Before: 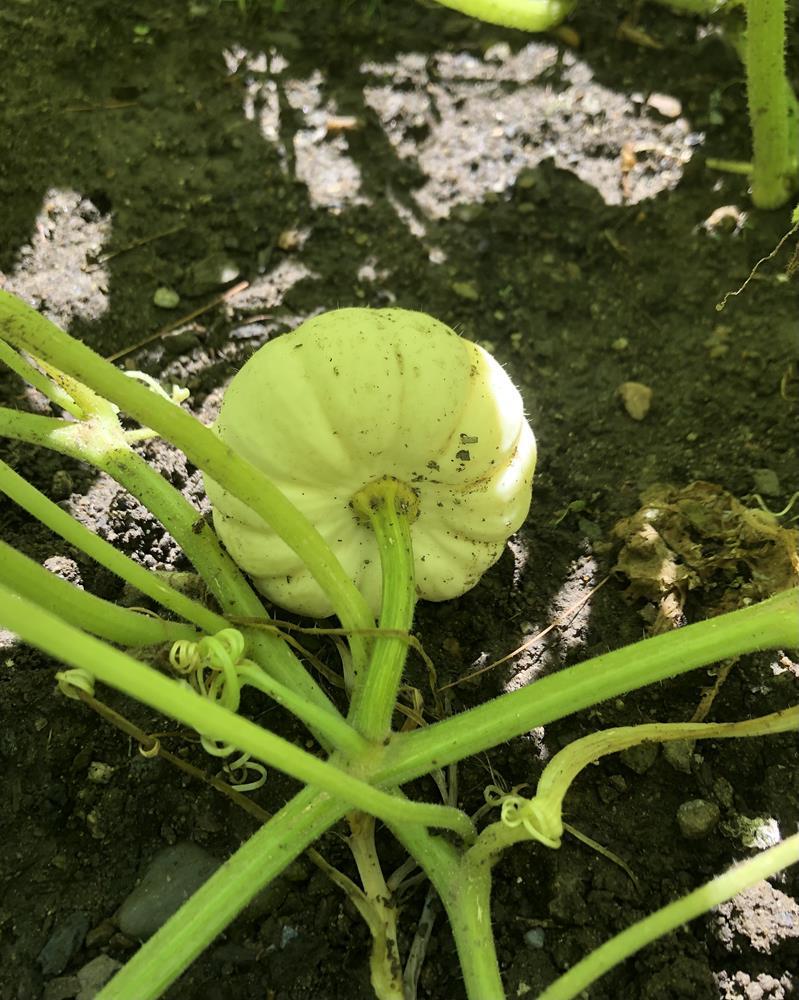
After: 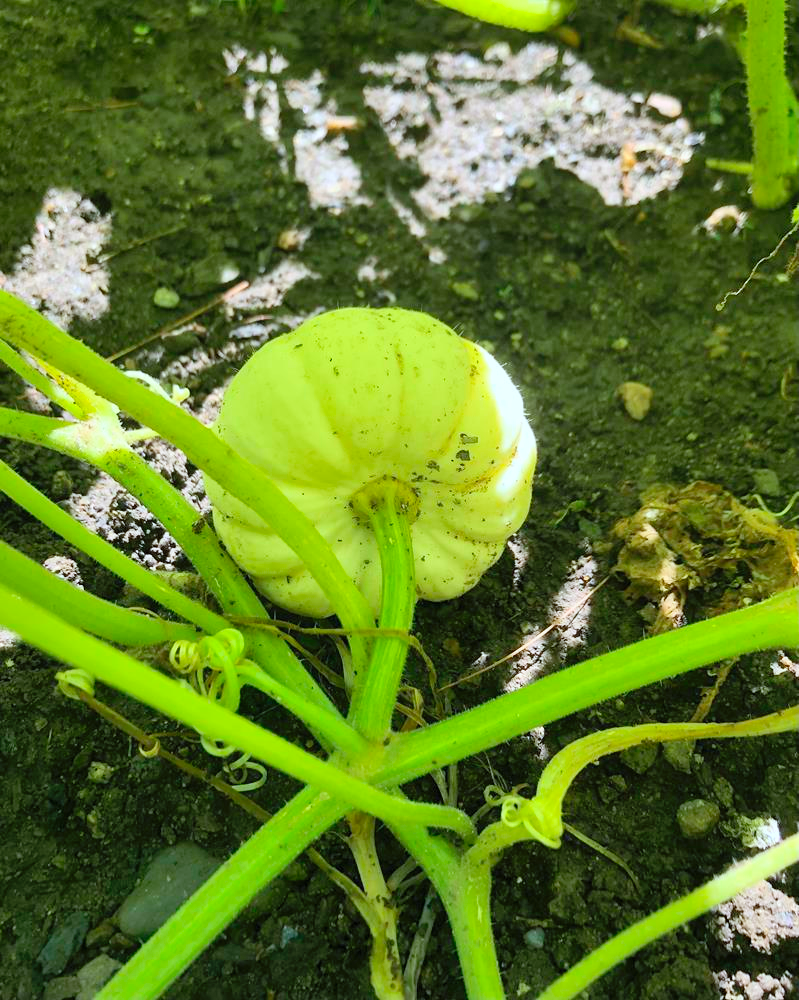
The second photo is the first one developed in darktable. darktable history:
color calibration: illuminant custom, x 0.368, y 0.373, temperature 4333.19 K
contrast brightness saturation: contrast 0.197, brightness 0.162, saturation 0.226
tone curve: curves: ch0 [(0, 0) (0.004, 0.002) (0.02, 0.013) (0.218, 0.218) (0.664, 0.718) (0.832, 0.873) (1, 1)], preserve colors none
shadows and highlights: on, module defaults
